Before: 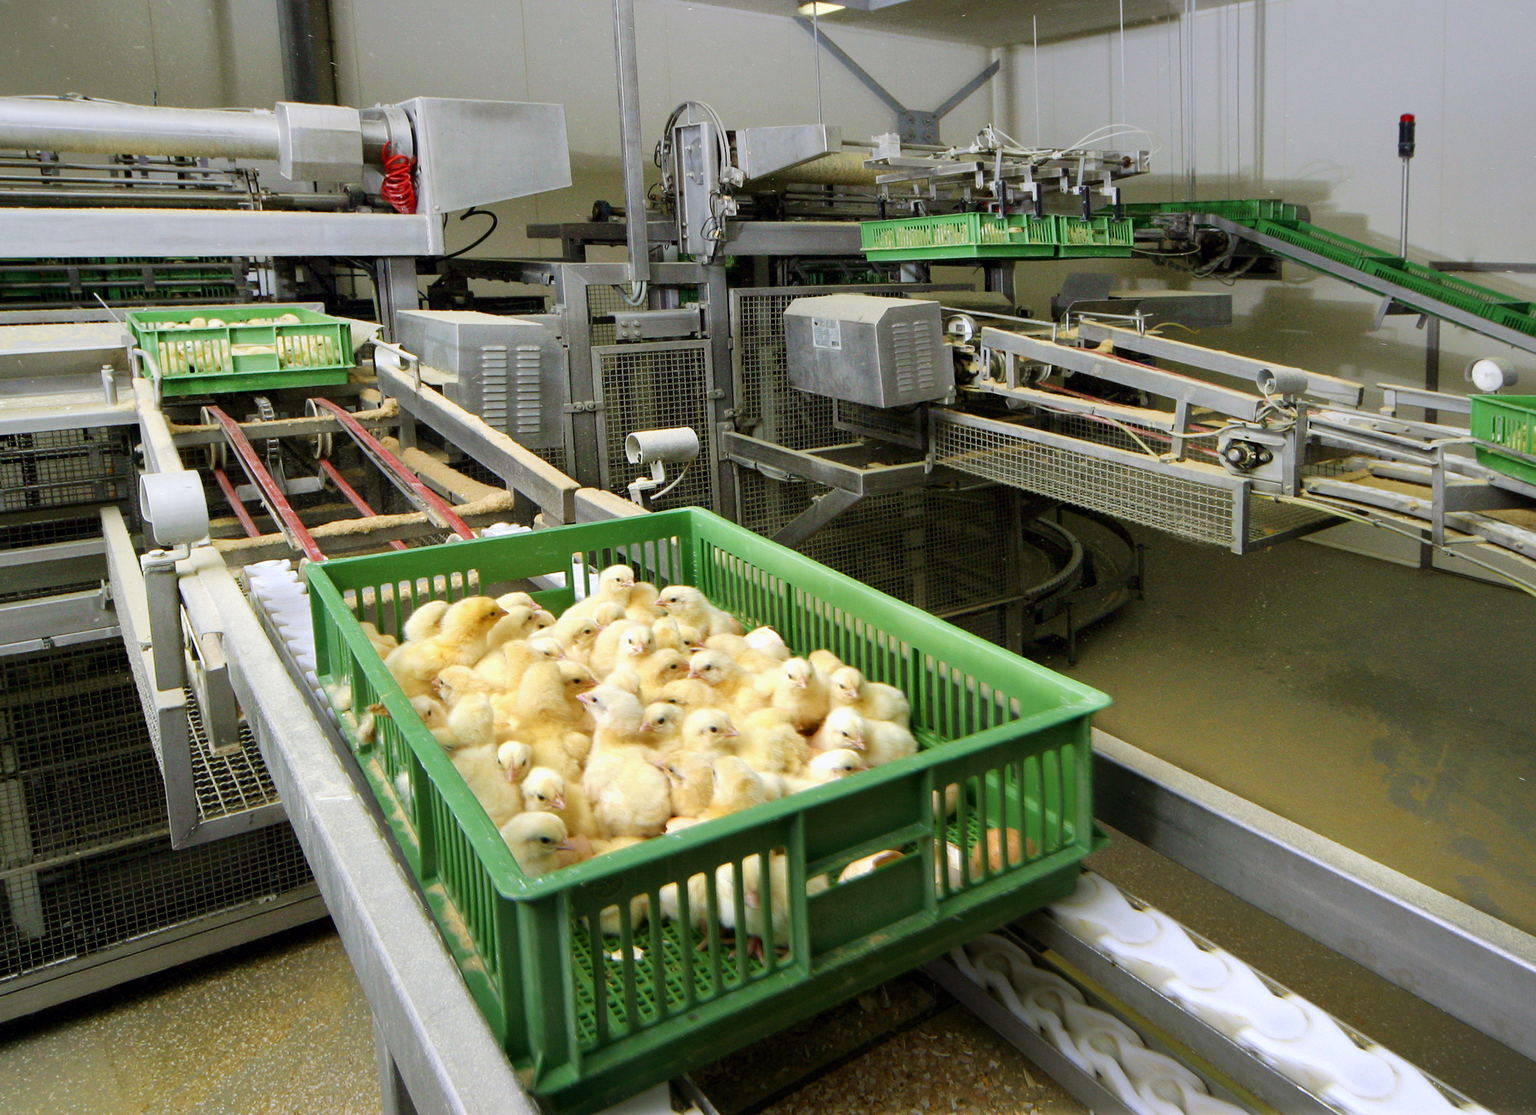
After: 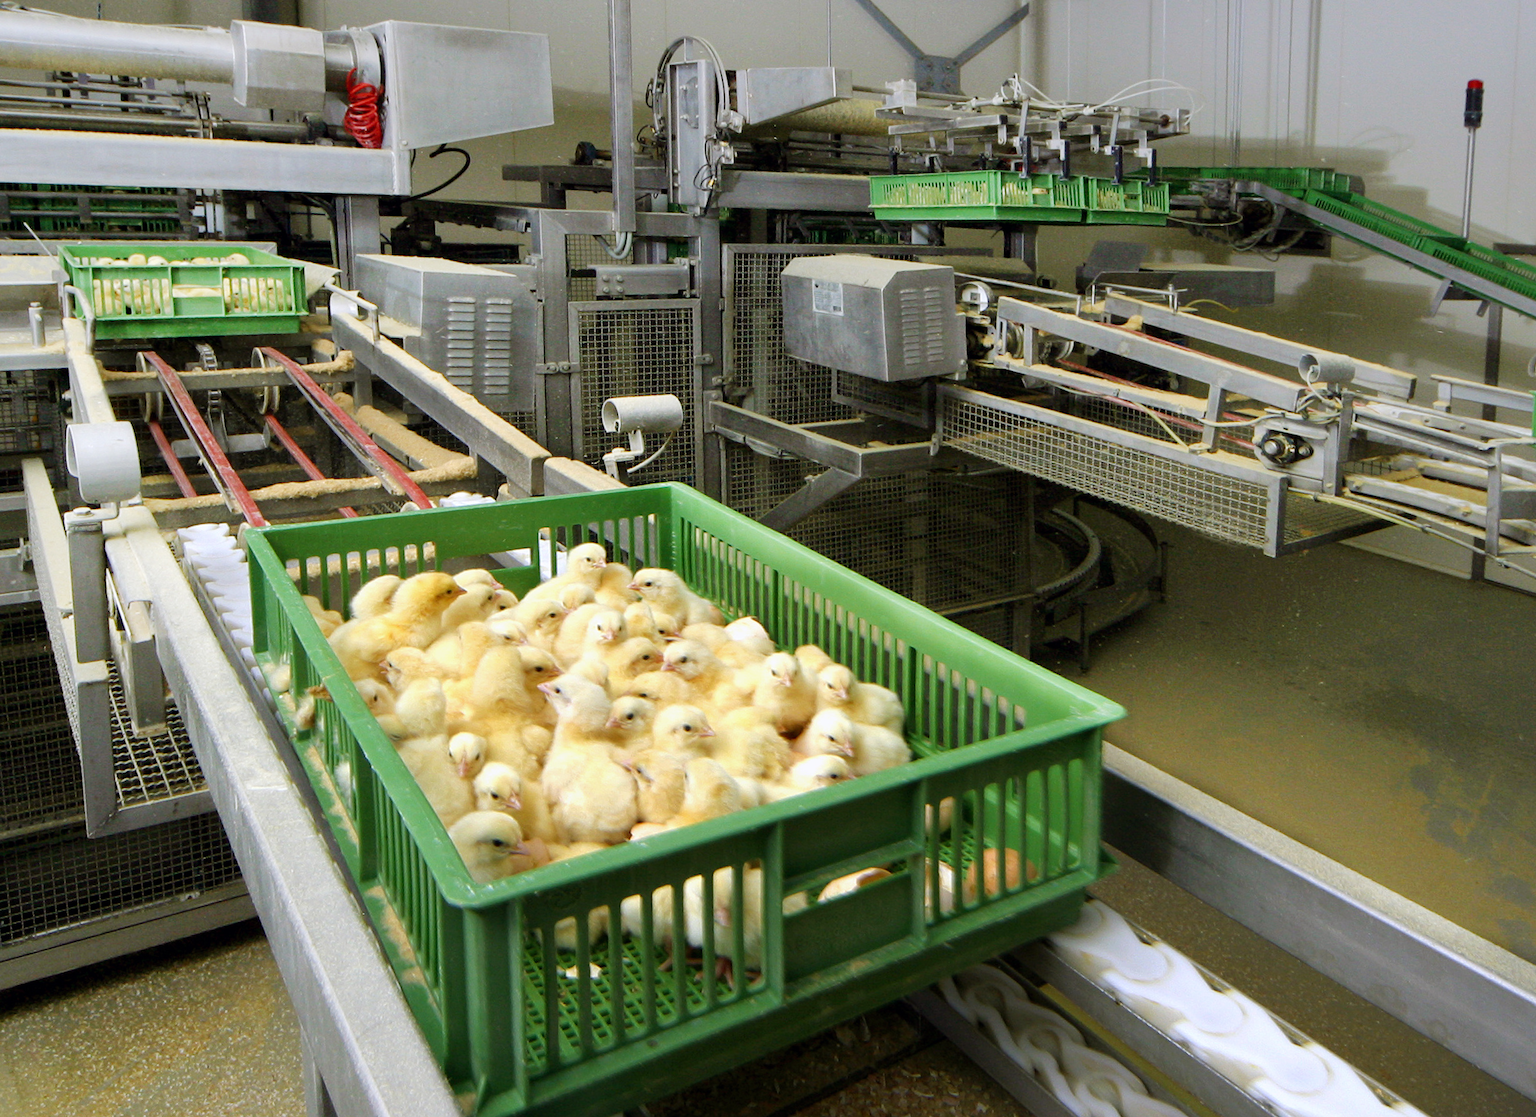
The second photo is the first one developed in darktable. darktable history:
crop and rotate: angle -2.14°, left 3.135%, top 3.698%, right 1.348%, bottom 0.52%
